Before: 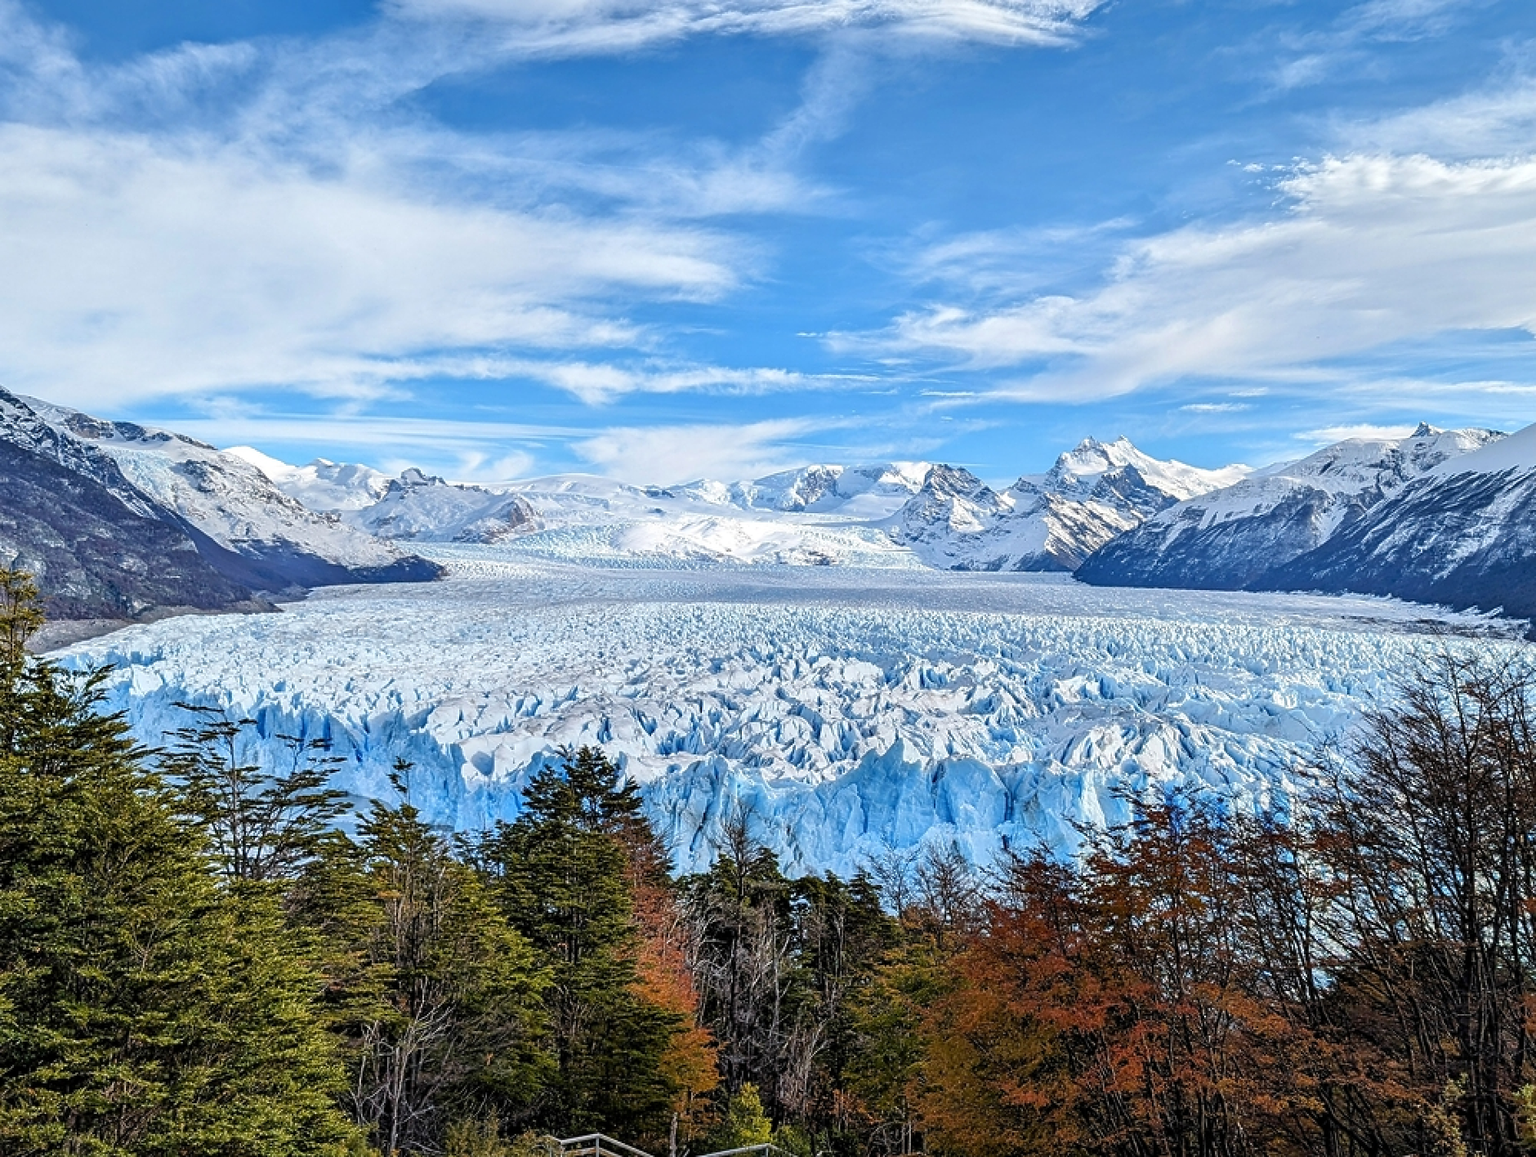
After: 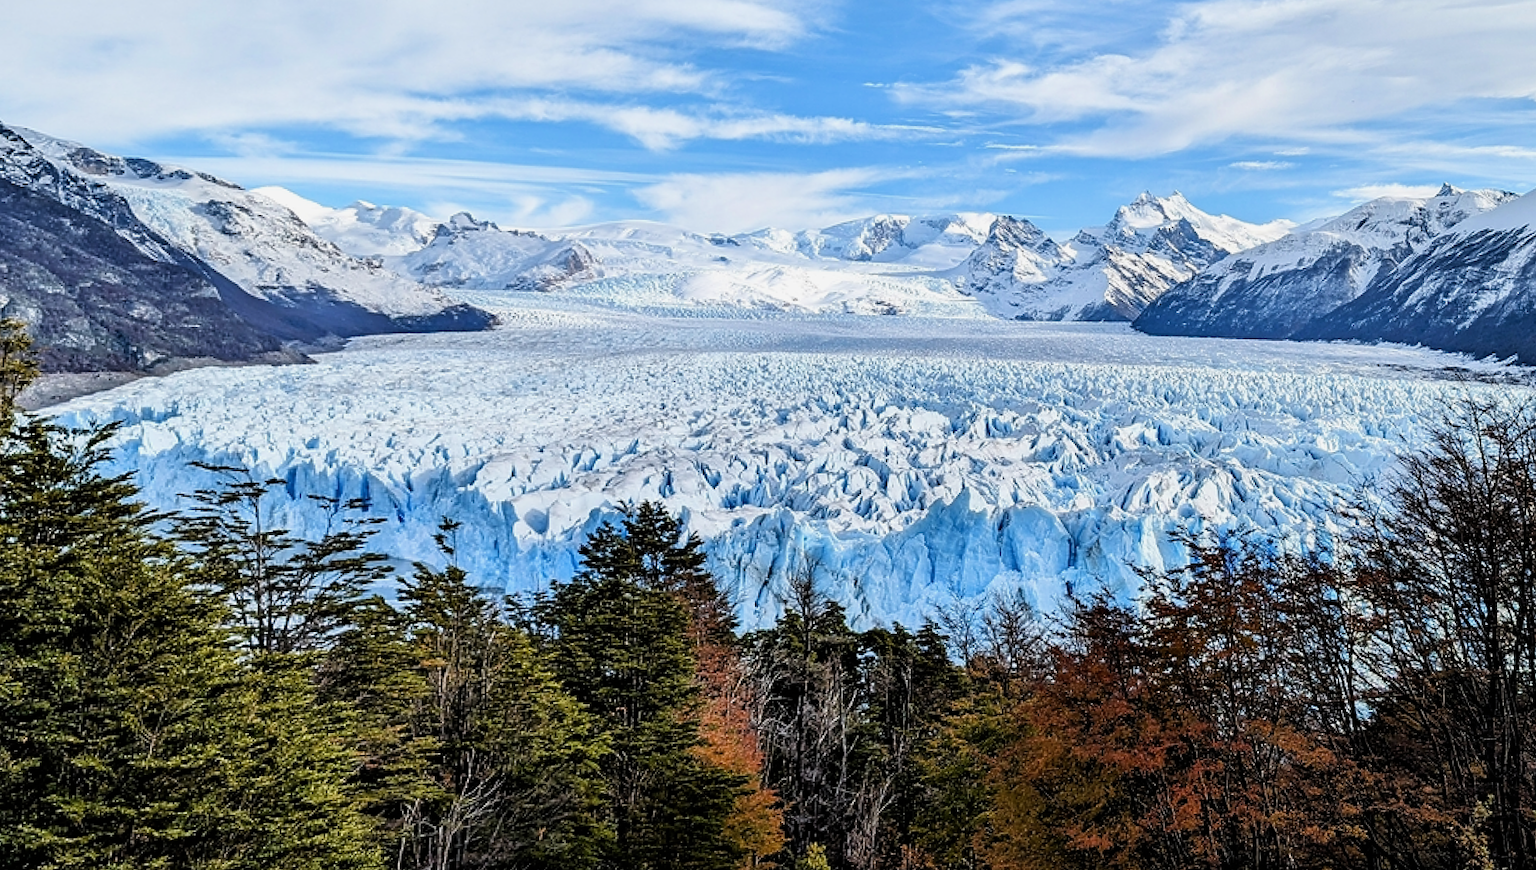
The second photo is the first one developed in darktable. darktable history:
crop and rotate: top 18.507%
filmic rgb: black relative exposure -8.07 EV, white relative exposure 3 EV, hardness 5.35, contrast 1.25
rotate and perspective: rotation -0.013°, lens shift (vertical) -0.027, lens shift (horizontal) 0.178, crop left 0.016, crop right 0.989, crop top 0.082, crop bottom 0.918
